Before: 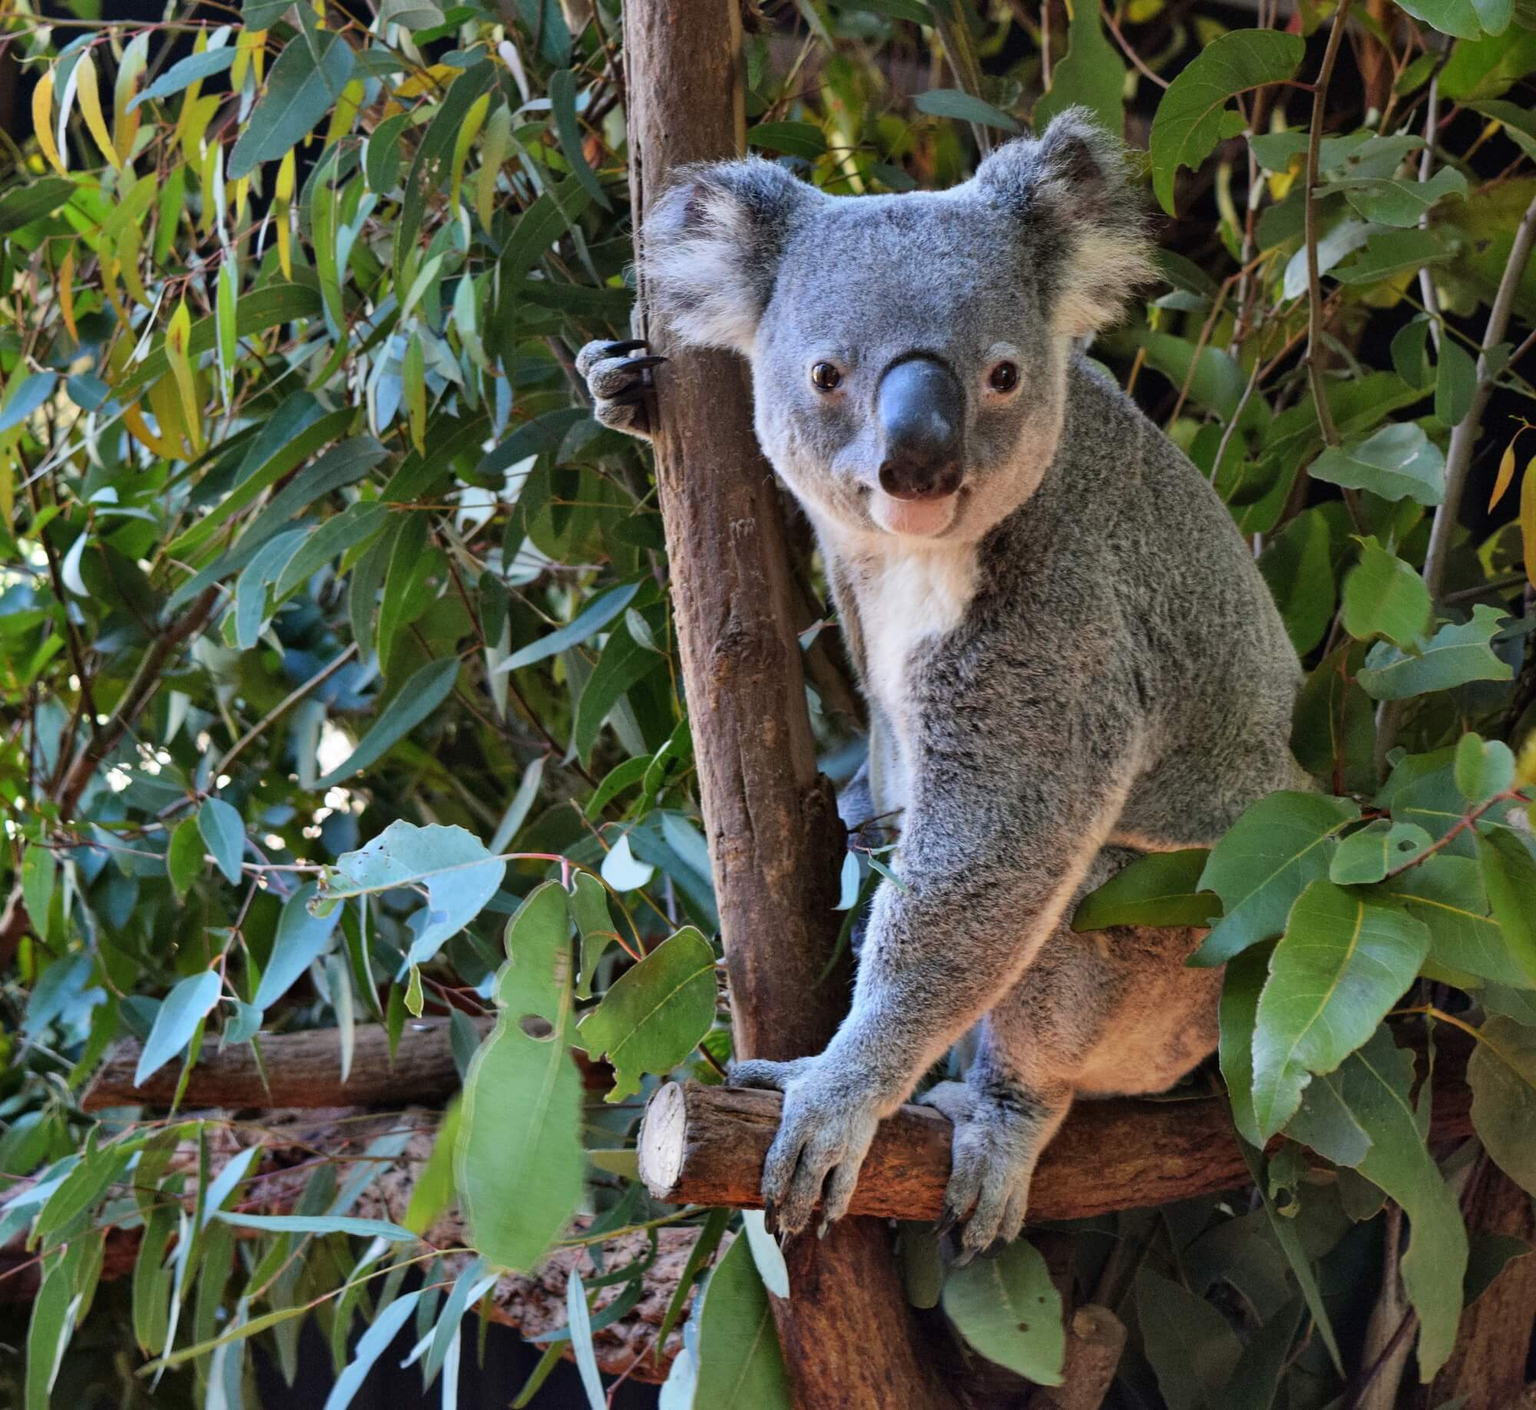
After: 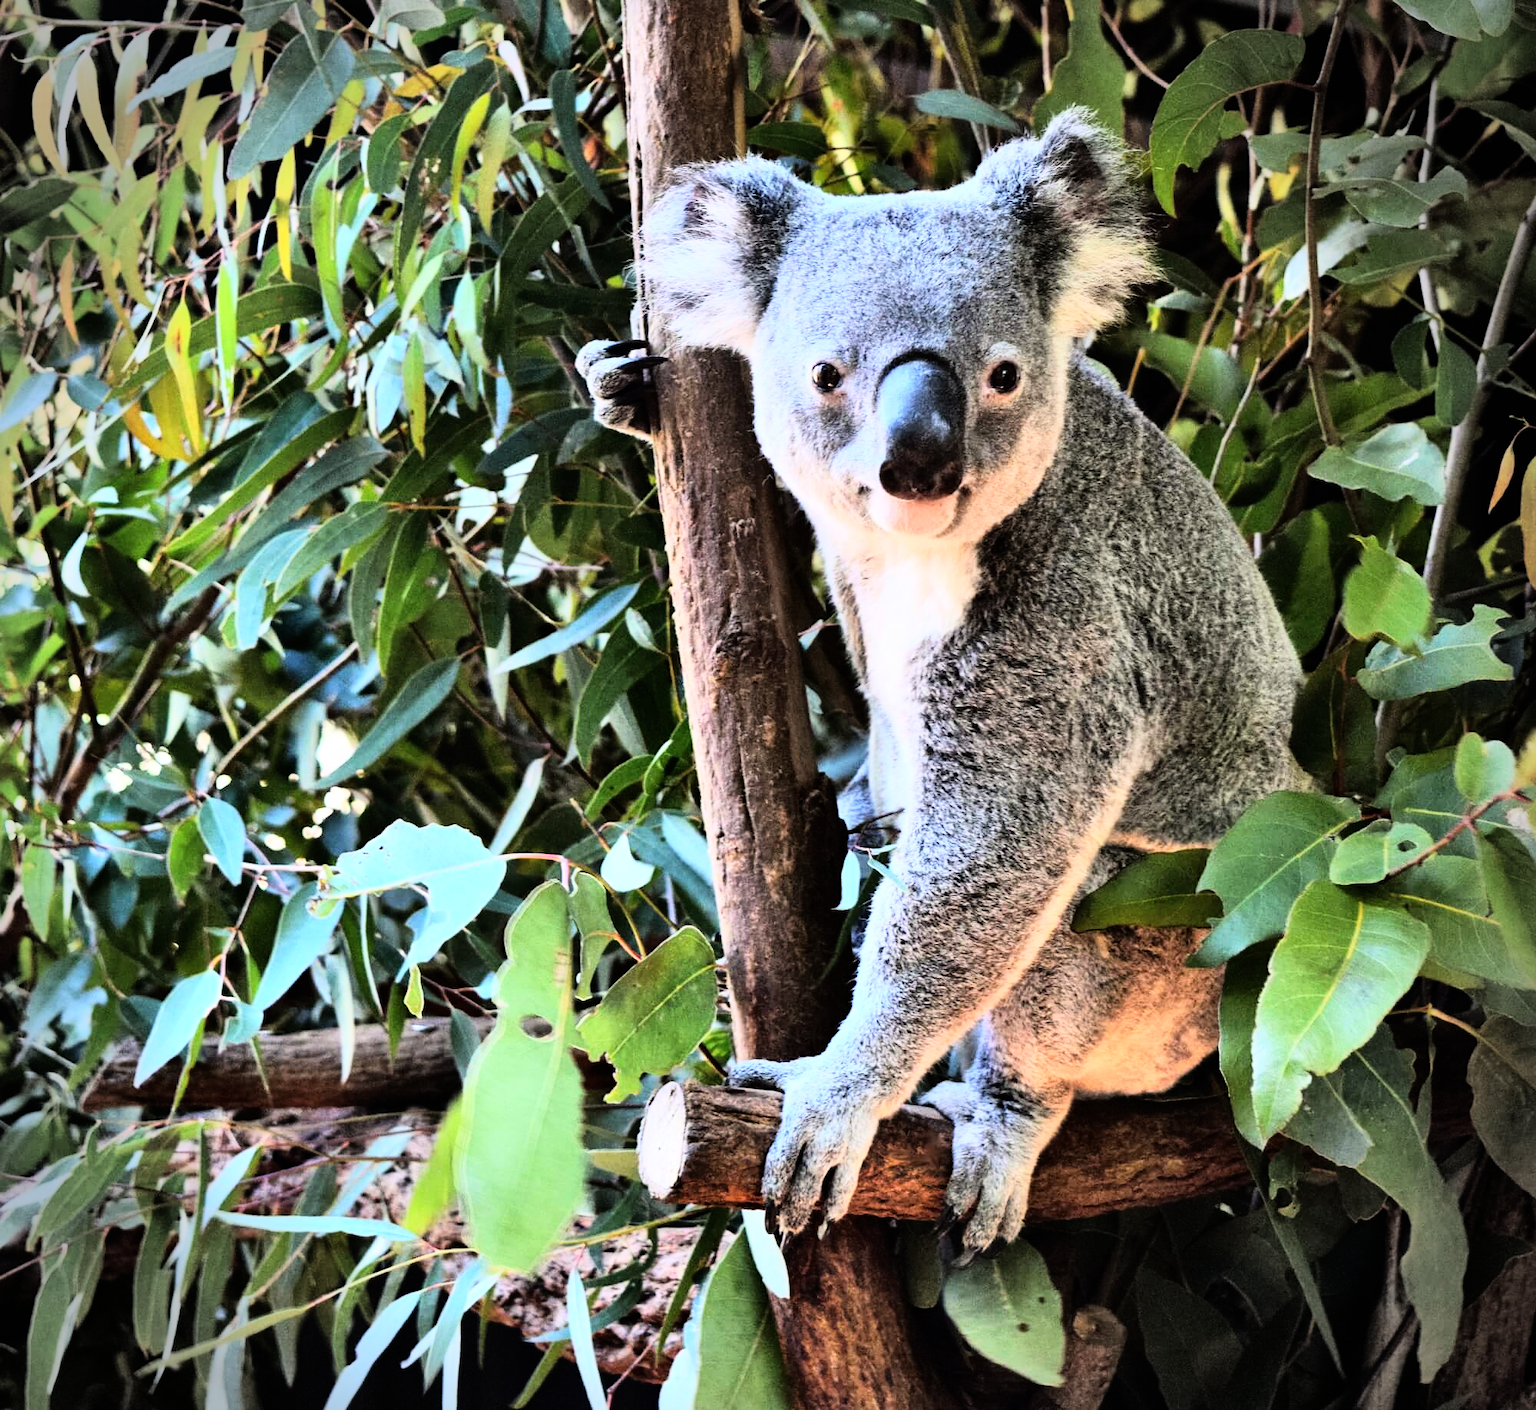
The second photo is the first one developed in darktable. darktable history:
vignetting: fall-off start 88.03%, fall-off radius 24.9%
rgb curve: curves: ch0 [(0, 0) (0.21, 0.15) (0.24, 0.21) (0.5, 0.75) (0.75, 0.96) (0.89, 0.99) (1, 1)]; ch1 [(0, 0.02) (0.21, 0.13) (0.25, 0.2) (0.5, 0.67) (0.75, 0.9) (0.89, 0.97) (1, 1)]; ch2 [(0, 0.02) (0.21, 0.13) (0.25, 0.2) (0.5, 0.67) (0.75, 0.9) (0.89, 0.97) (1, 1)], compensate middle gray true
